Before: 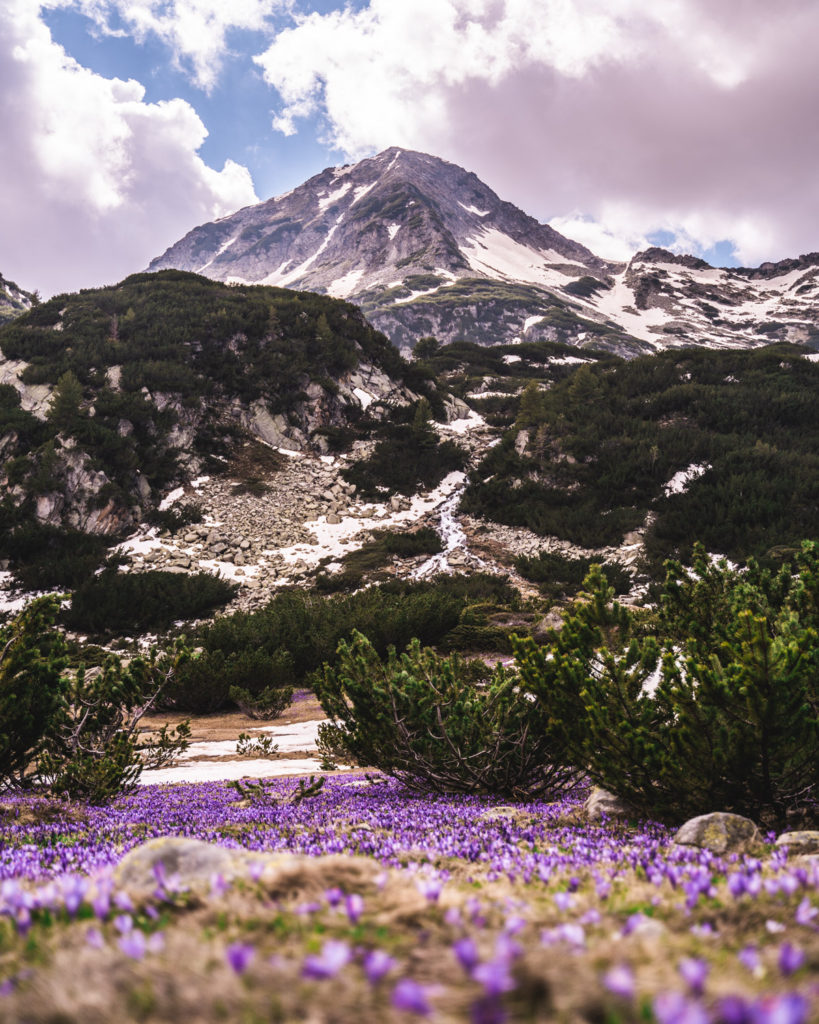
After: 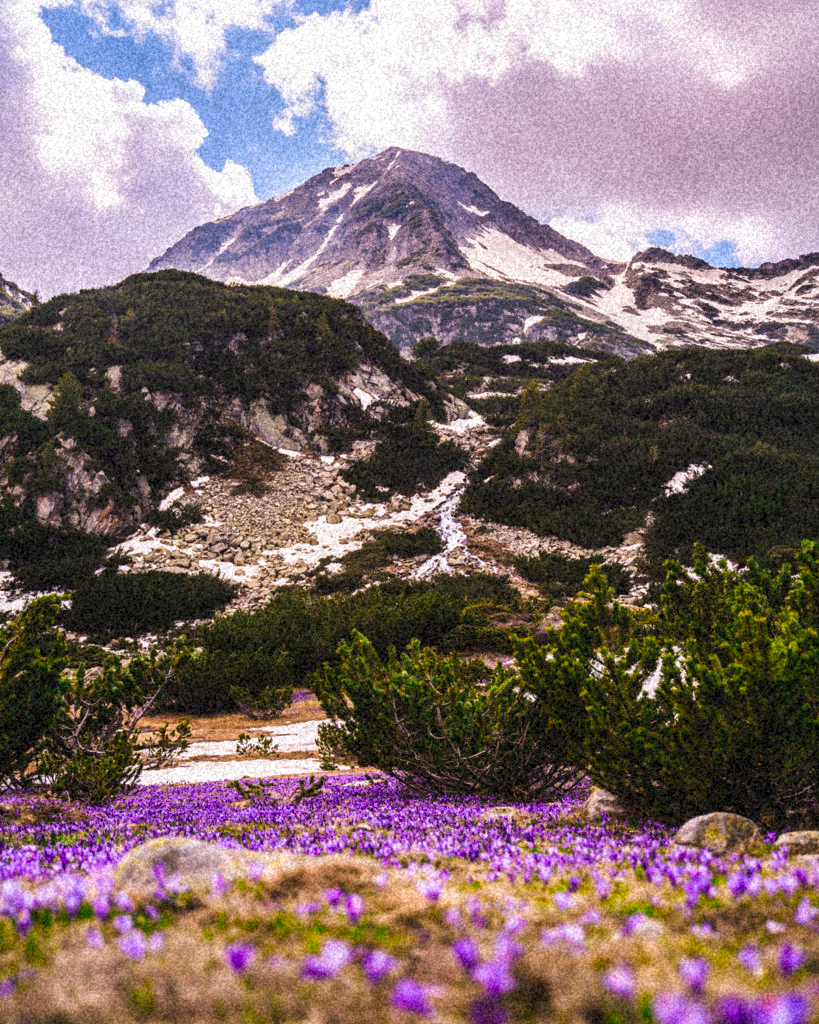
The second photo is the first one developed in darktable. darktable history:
color balance rgb: linear chroma grading › global chroma 15%, perceptual saturation grading › global saturation 30%
grain: coarseness 46.9 ISO, strength 50.21%, mid-tones bias 0%
